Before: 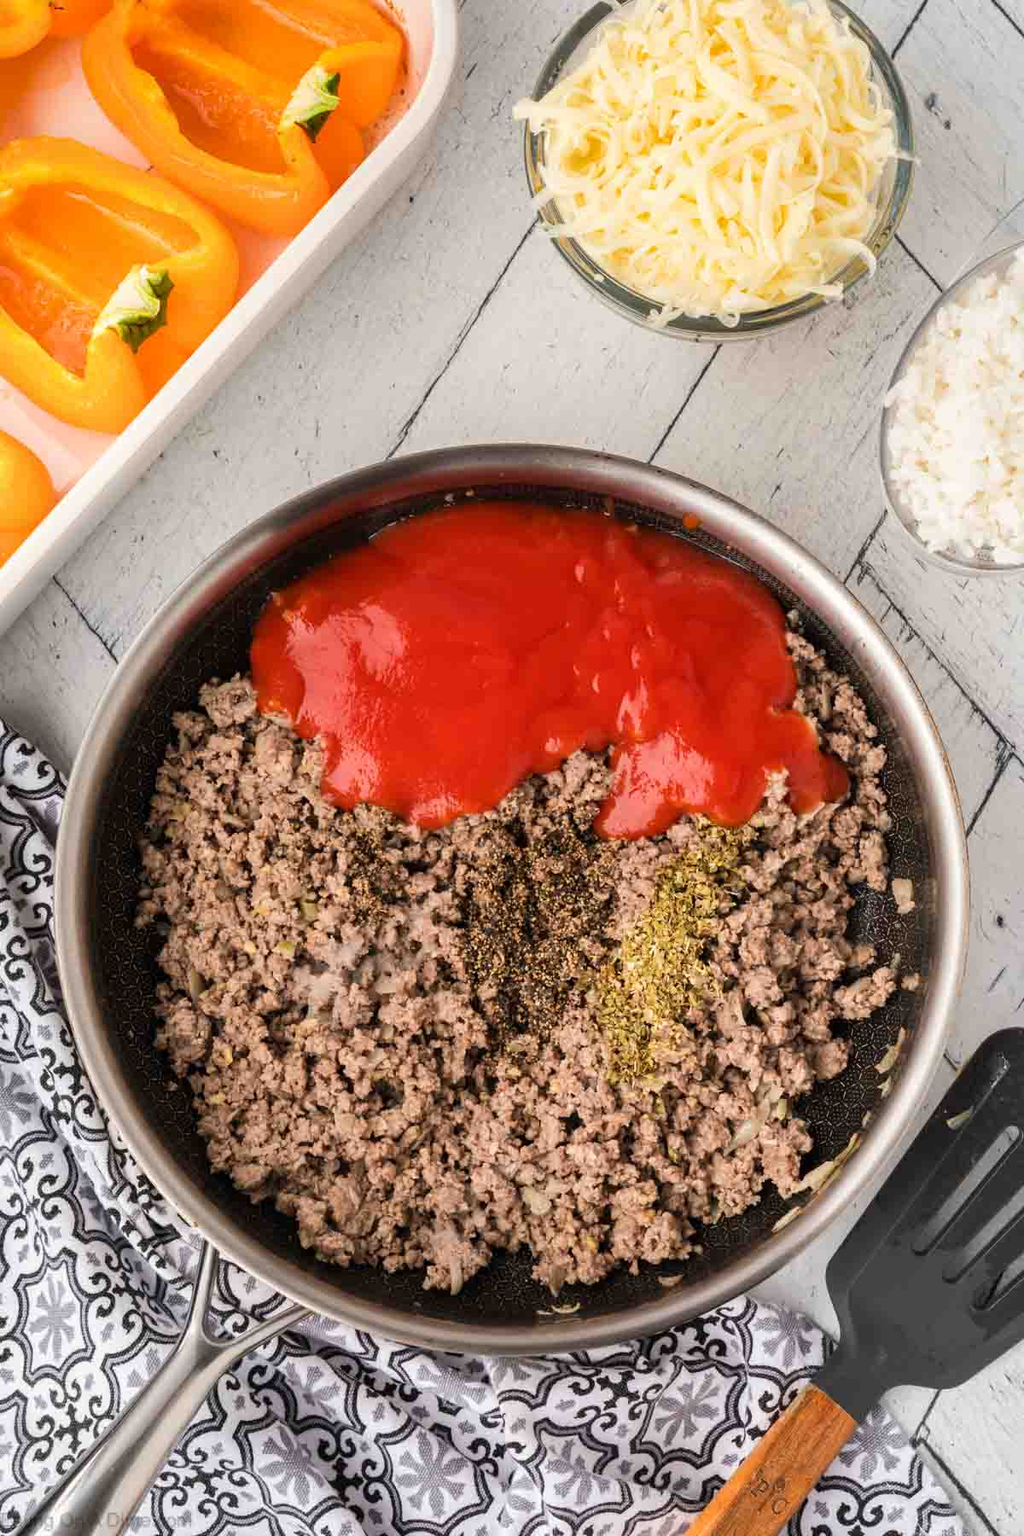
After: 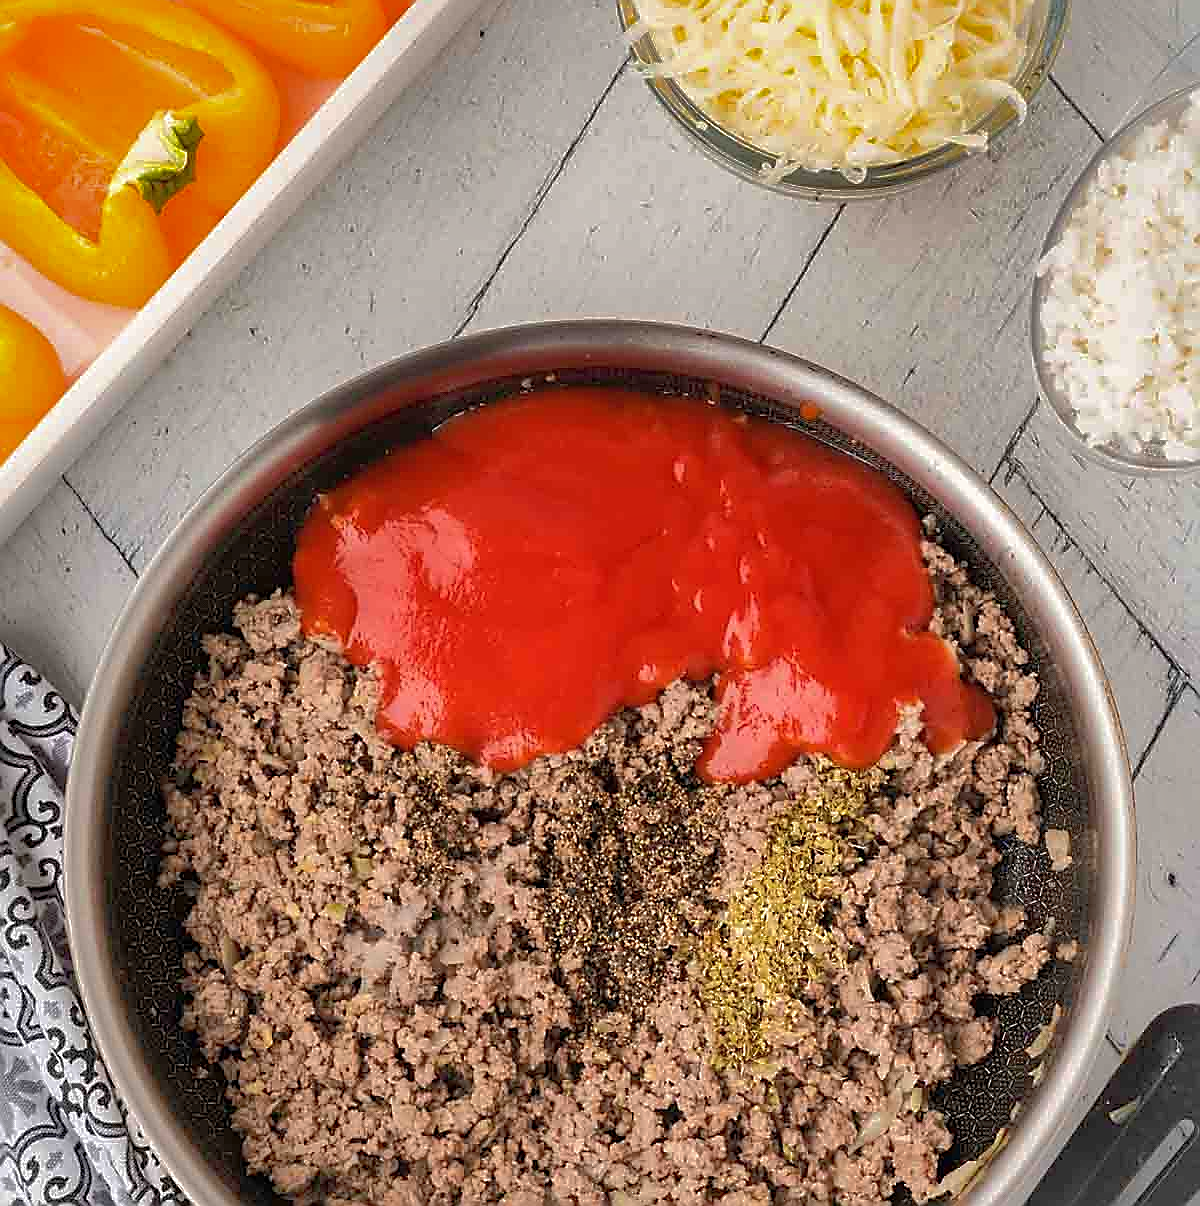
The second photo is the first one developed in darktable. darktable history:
crop: top 11.136%, bottom 21.81%
sharpen: radius 1.393, amount 1.262, threshold 0.7
shadows and highlights: highlights -59.85
